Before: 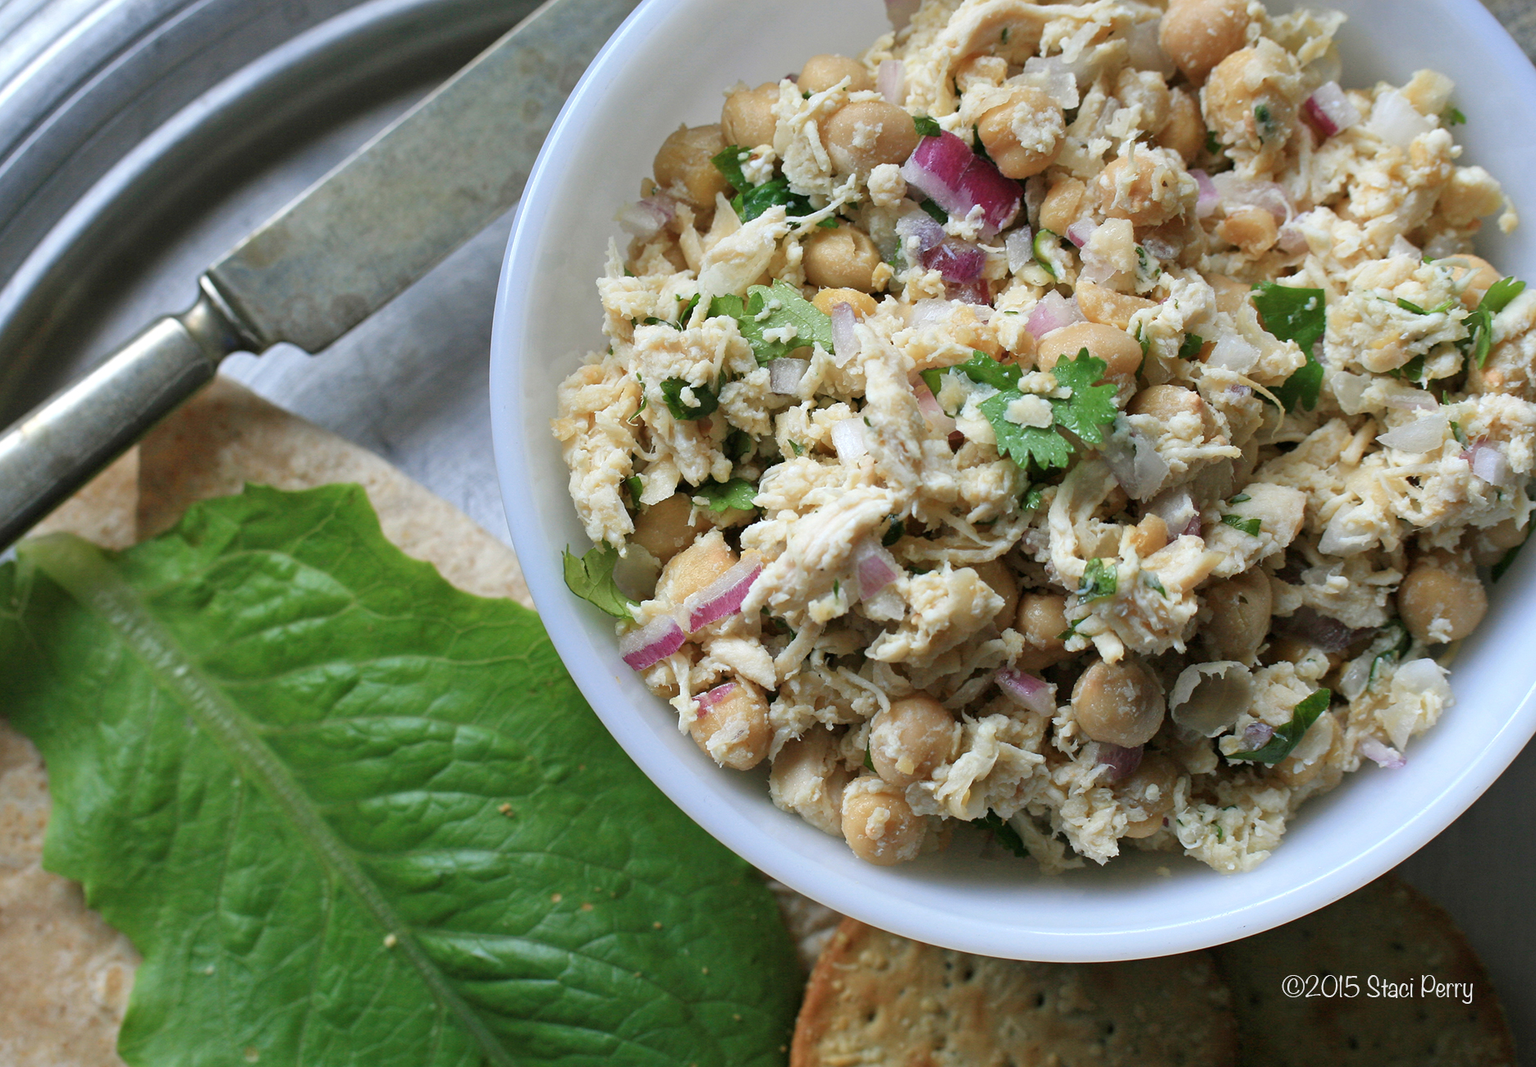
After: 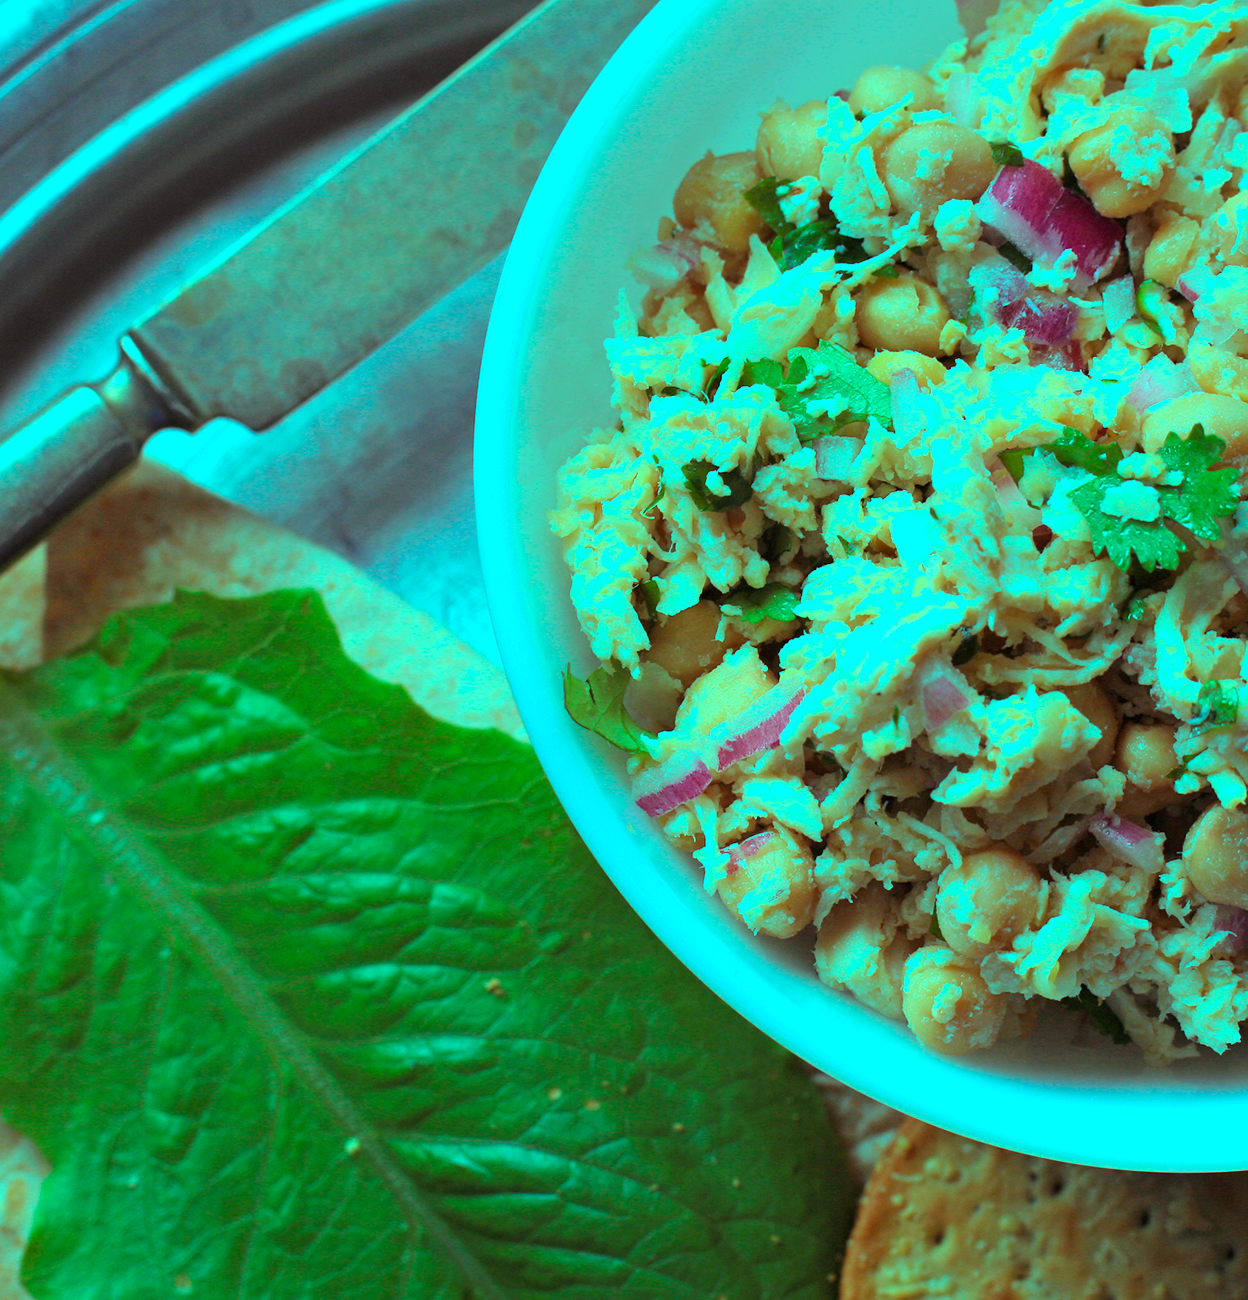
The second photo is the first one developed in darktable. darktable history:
color balance rgb: shadows lift › luminance 0.49%, shadows lift › chroma 6.83%, shadows lift › hue 300.29°, power › hue 208.98°, highlights gain › luminance 20.24%, highlights gain › chroma 13.17%, highlights gain › hue 173.85°, perceptual saturation grading › global saturation 18.05%
crop and rotate: left 6.617%, right 26.717%
